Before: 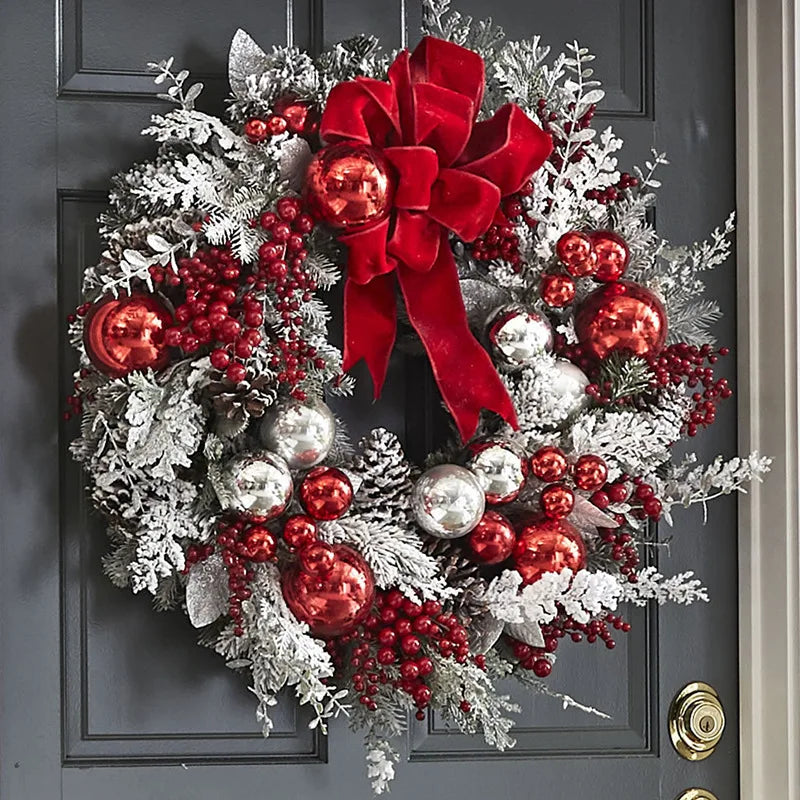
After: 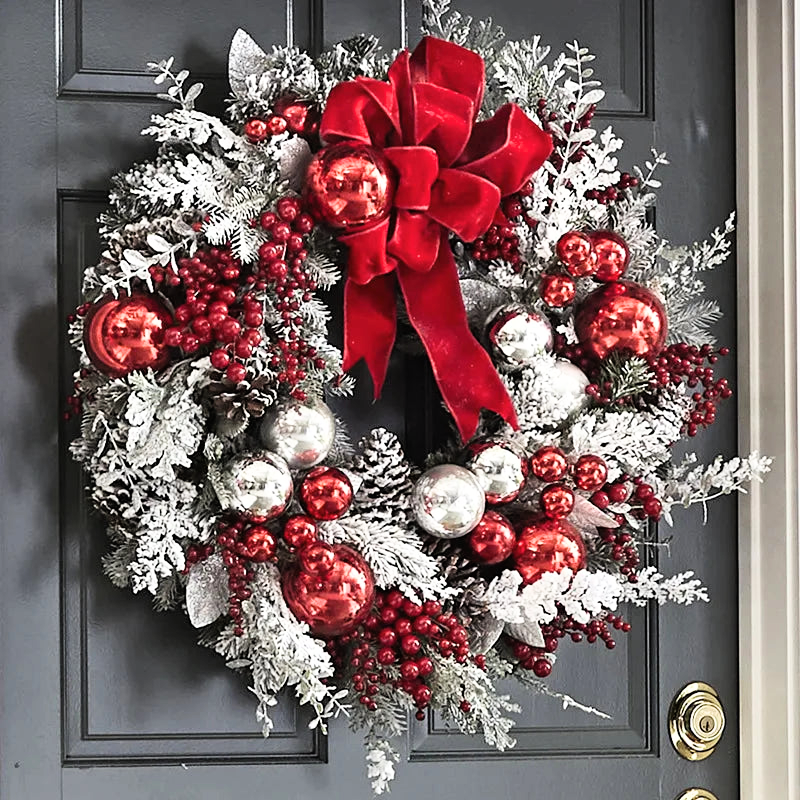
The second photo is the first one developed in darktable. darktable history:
filmic rgb: black relative exposure -8.07 EV, white relative exposure 3 EV, hardness 5.35, contrast 1.25
exposure: black level correction -0.002, exposure 0.54 EV, compensate highlight preservation false
